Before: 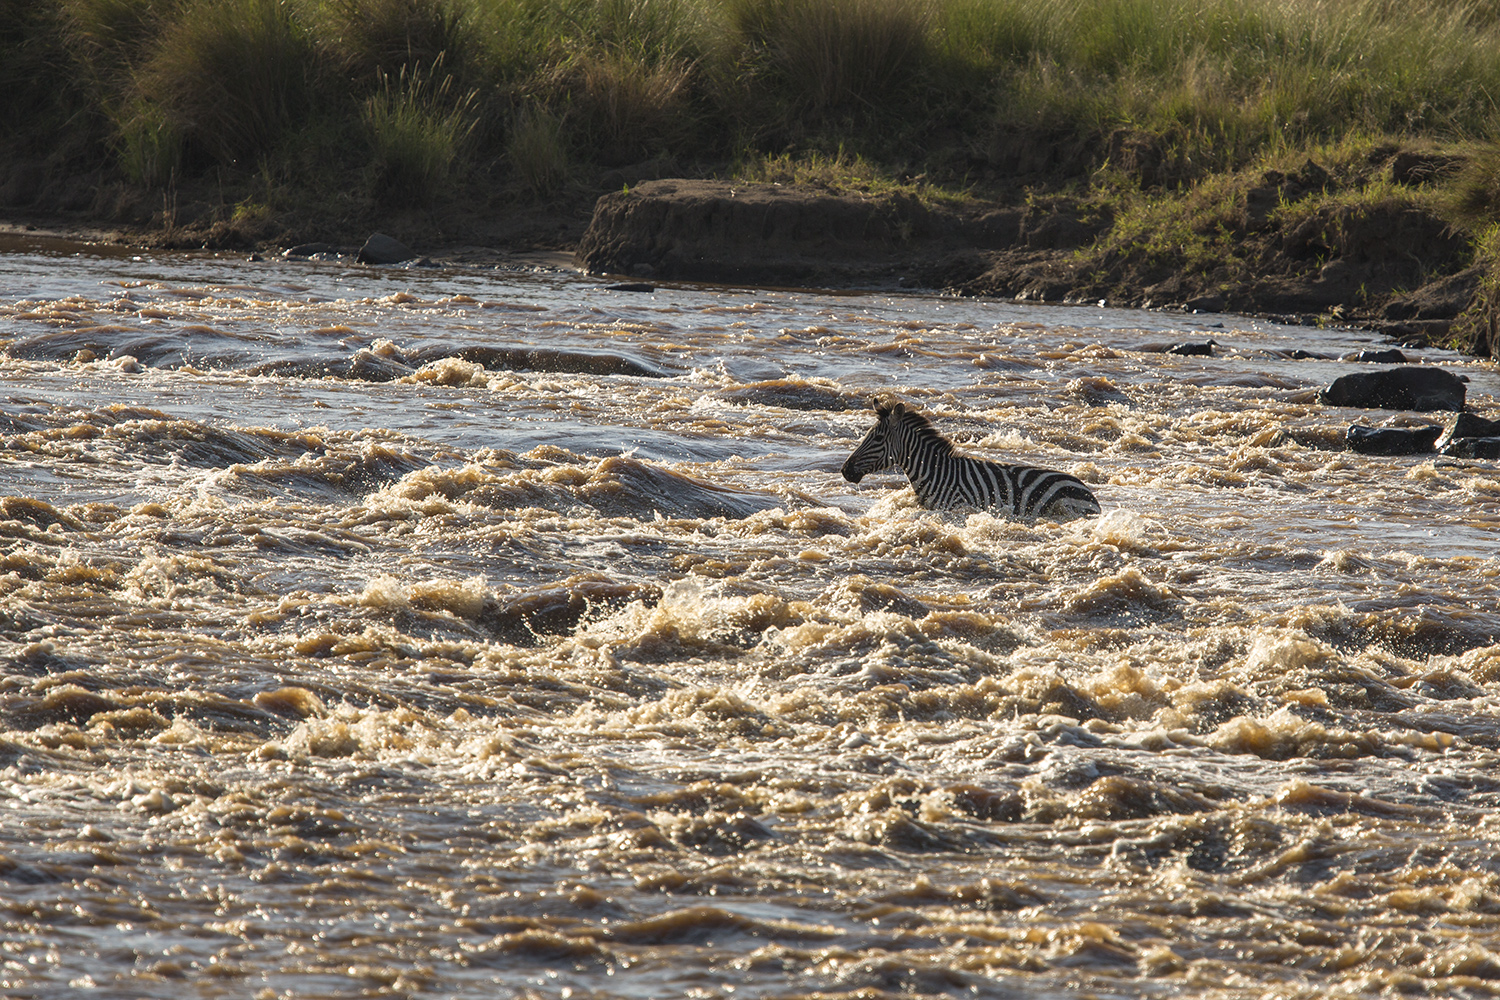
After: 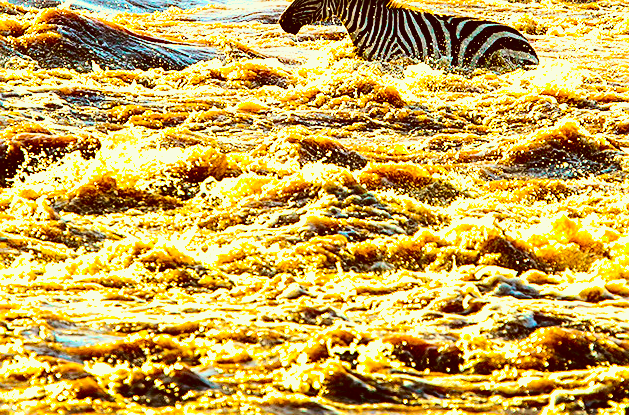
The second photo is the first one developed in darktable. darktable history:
color correction: highlights a* -5.49, highlights b* 9.8, shadows a* 9.8, shadows b* 24.19
filmic rgb: black relative exposure -8.25 EV, white relative exposure 2.22 EV, hardness 7.17, latitude 86.23%, contrast 1.682, highlights saturation mix -4.05%, shadows ↔ highlights balance -3.09%, preserve chrominance no, color science v5 (2021)
velvia: on, module defaults
crop: left 37.509%, top 44.938%, right 20.546%, bottom 13.511%
color balance rgb: perceptual saturation grading › global saturation 24.934%, perceptual brilliance grading › global brilliance 10.183%, perceptual brilliance grading › shadows 15.58%, global vibrance 50.171%
sharpen: on, module defaults
tone curve: curves: ch0 [(0, 0) (0.104, 0.068) (0.236, 0.227) (0.46, 0.576) (0.657, 0.796) (0.861, 0.932) (1, 0.981)]; ch1 [(0, 0) (0.353, 0.344) (0.434, 0.382) (0.479, 0.476) (0.502, 0.504) (0.544, 0.534) (0.57, 0.57) (0.586, 0.603) (0.618, 0.631) (0.657, 0.679) (1, 1)]; ch2 [(0, 0) (0.34, 0.314) (0.434, 0.43) (0.5, 0.511) (0.528, 0.545) (0.557, 0.573) (0.573, 0.618) (0.628, 0.751) (1, 1)], color space Lab, independent channels, preserve colors none
